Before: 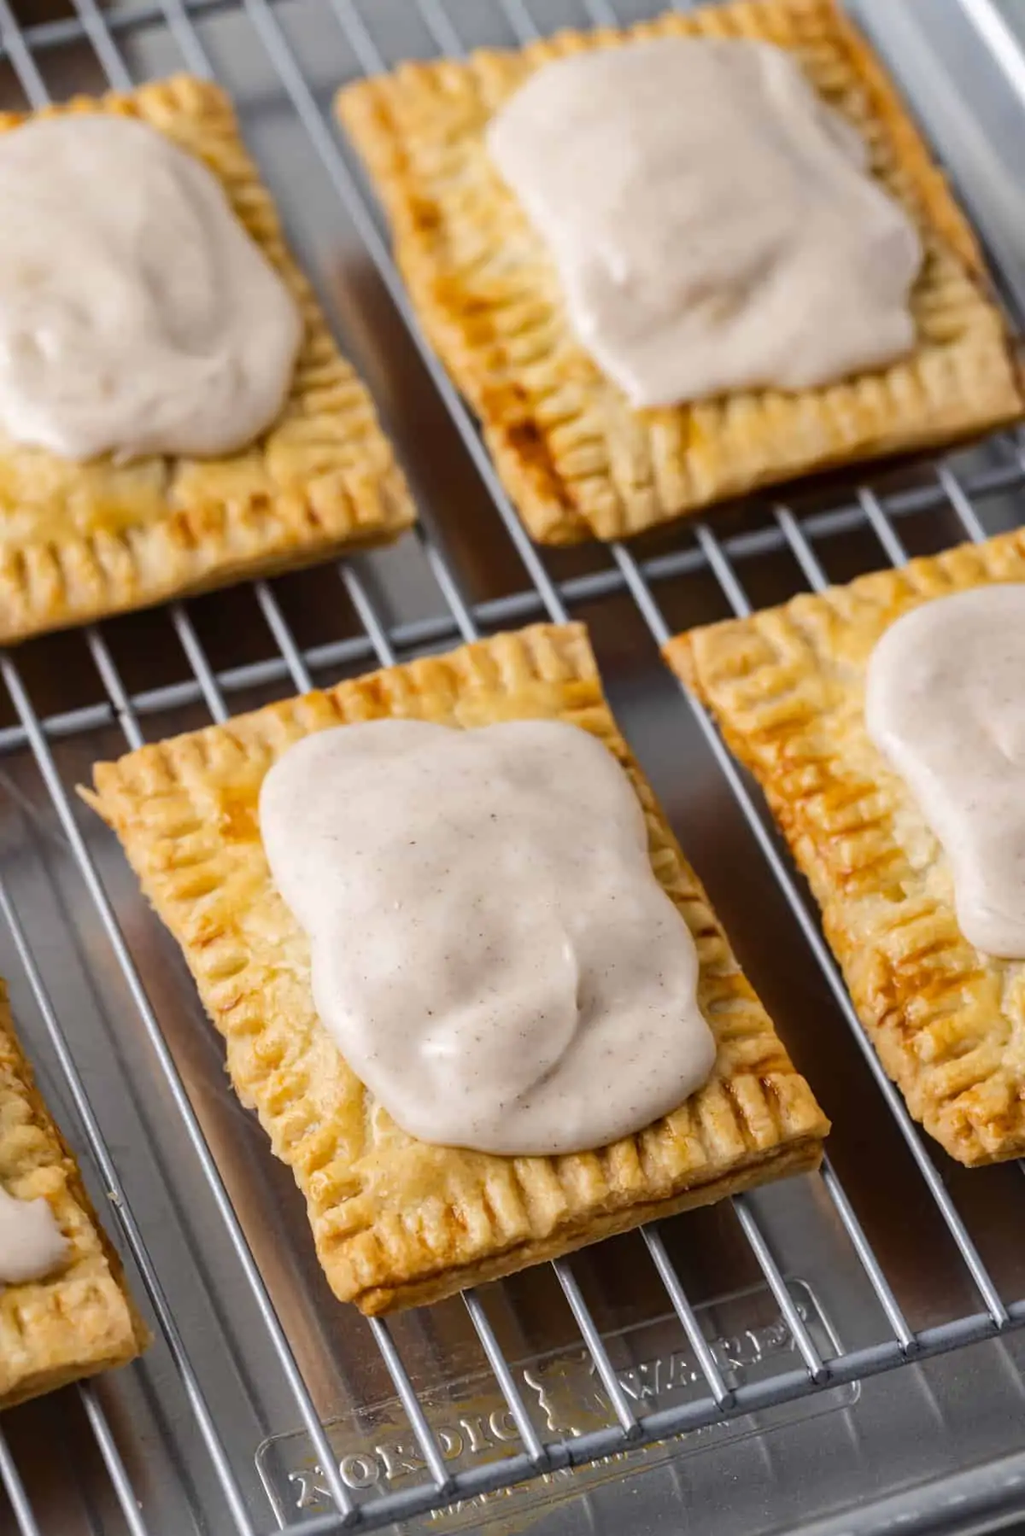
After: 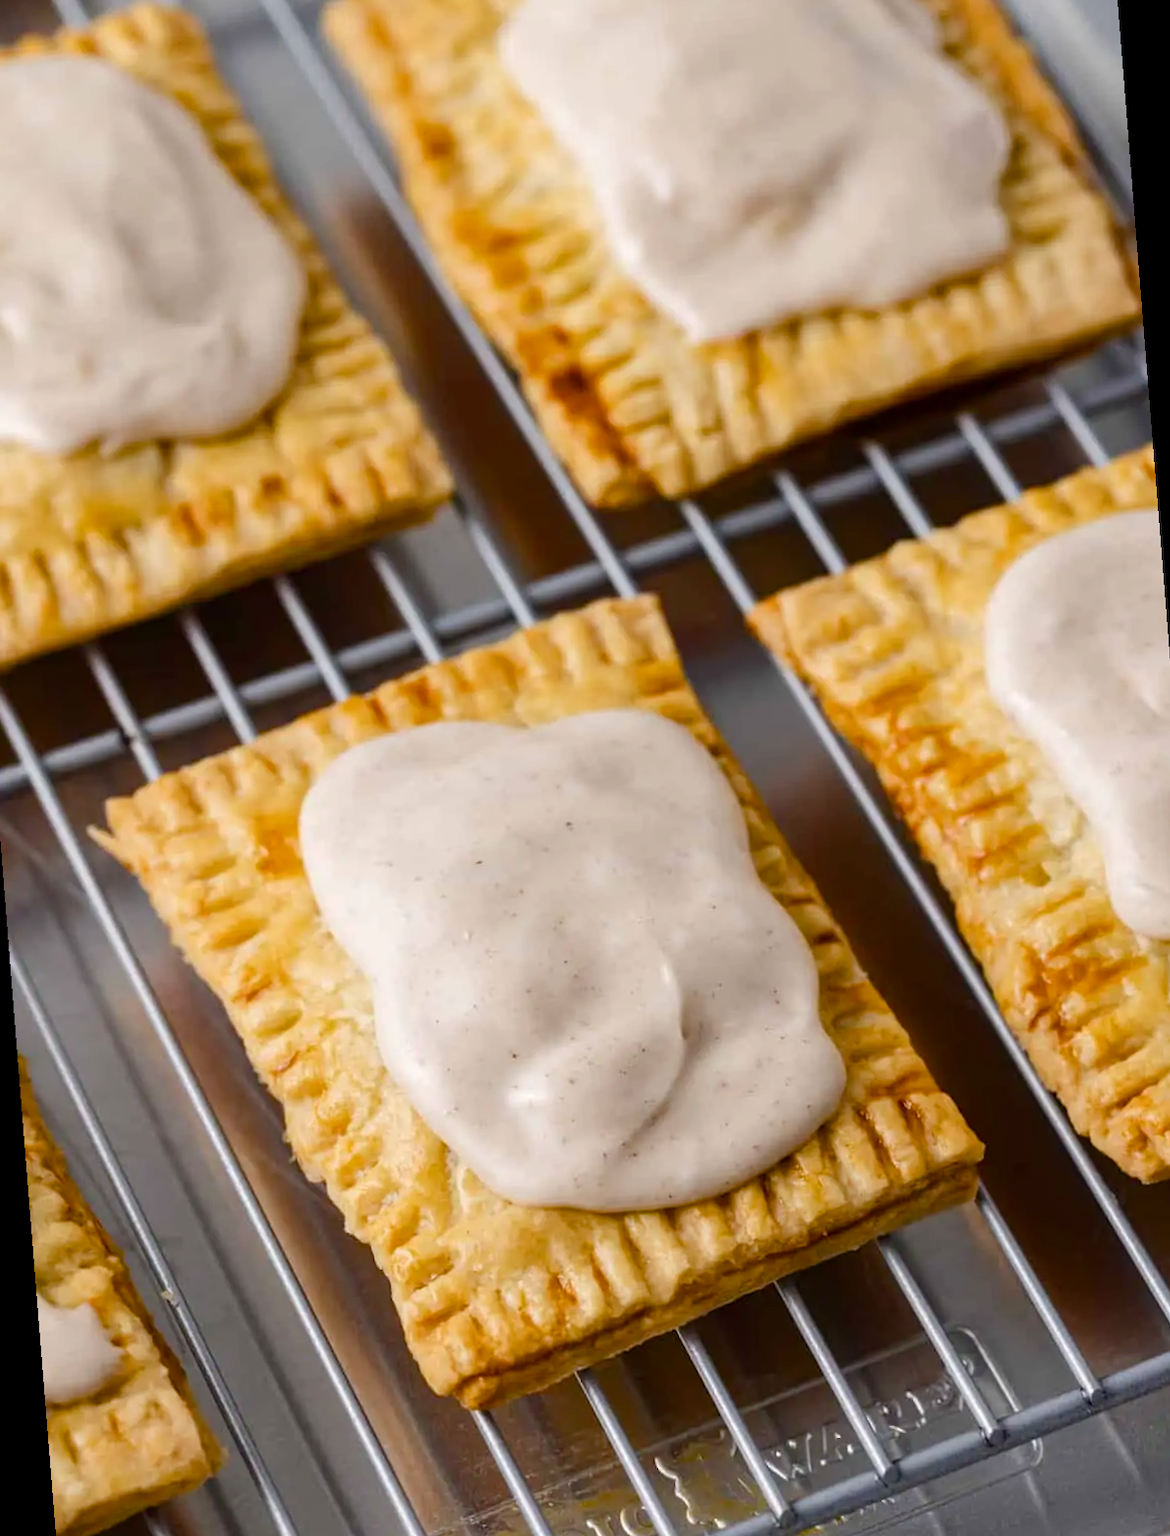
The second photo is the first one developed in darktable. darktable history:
rotate and perspective: rotation -4.57°, crop left 0.054, crop right 0.944, crop top 0.087, crop bottom 0.914
color balance rgb: perceptual saturation grading › global saturation 20%, perceptual saturation grading › highlights -25%, perceptual saturation grading › shadows 25%
